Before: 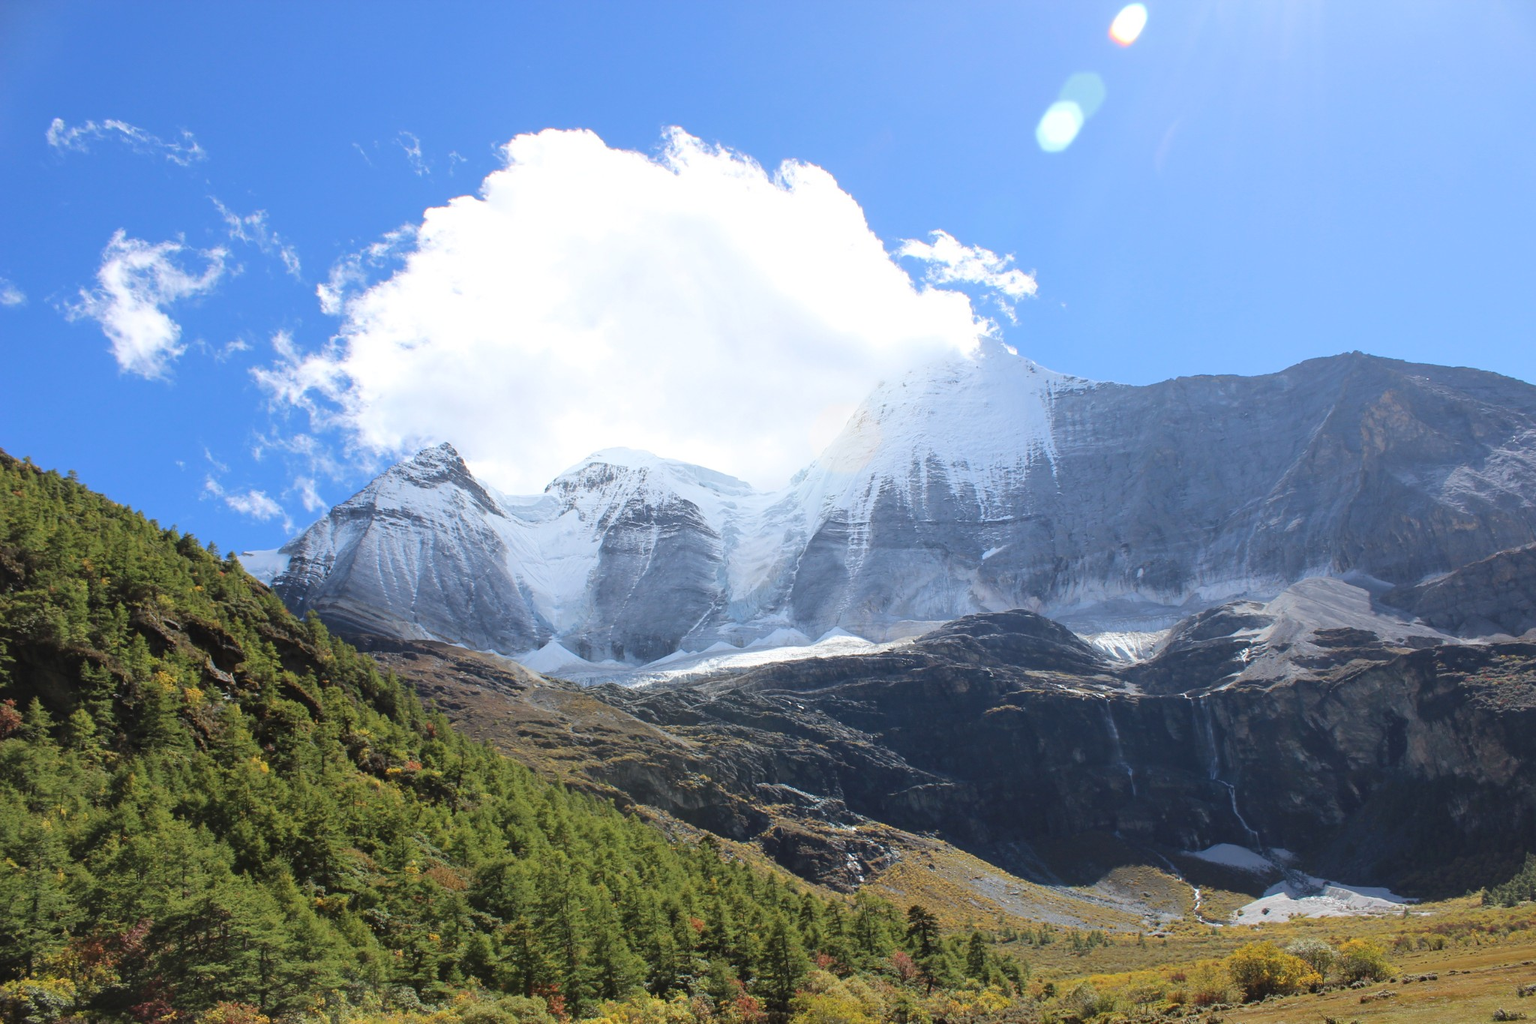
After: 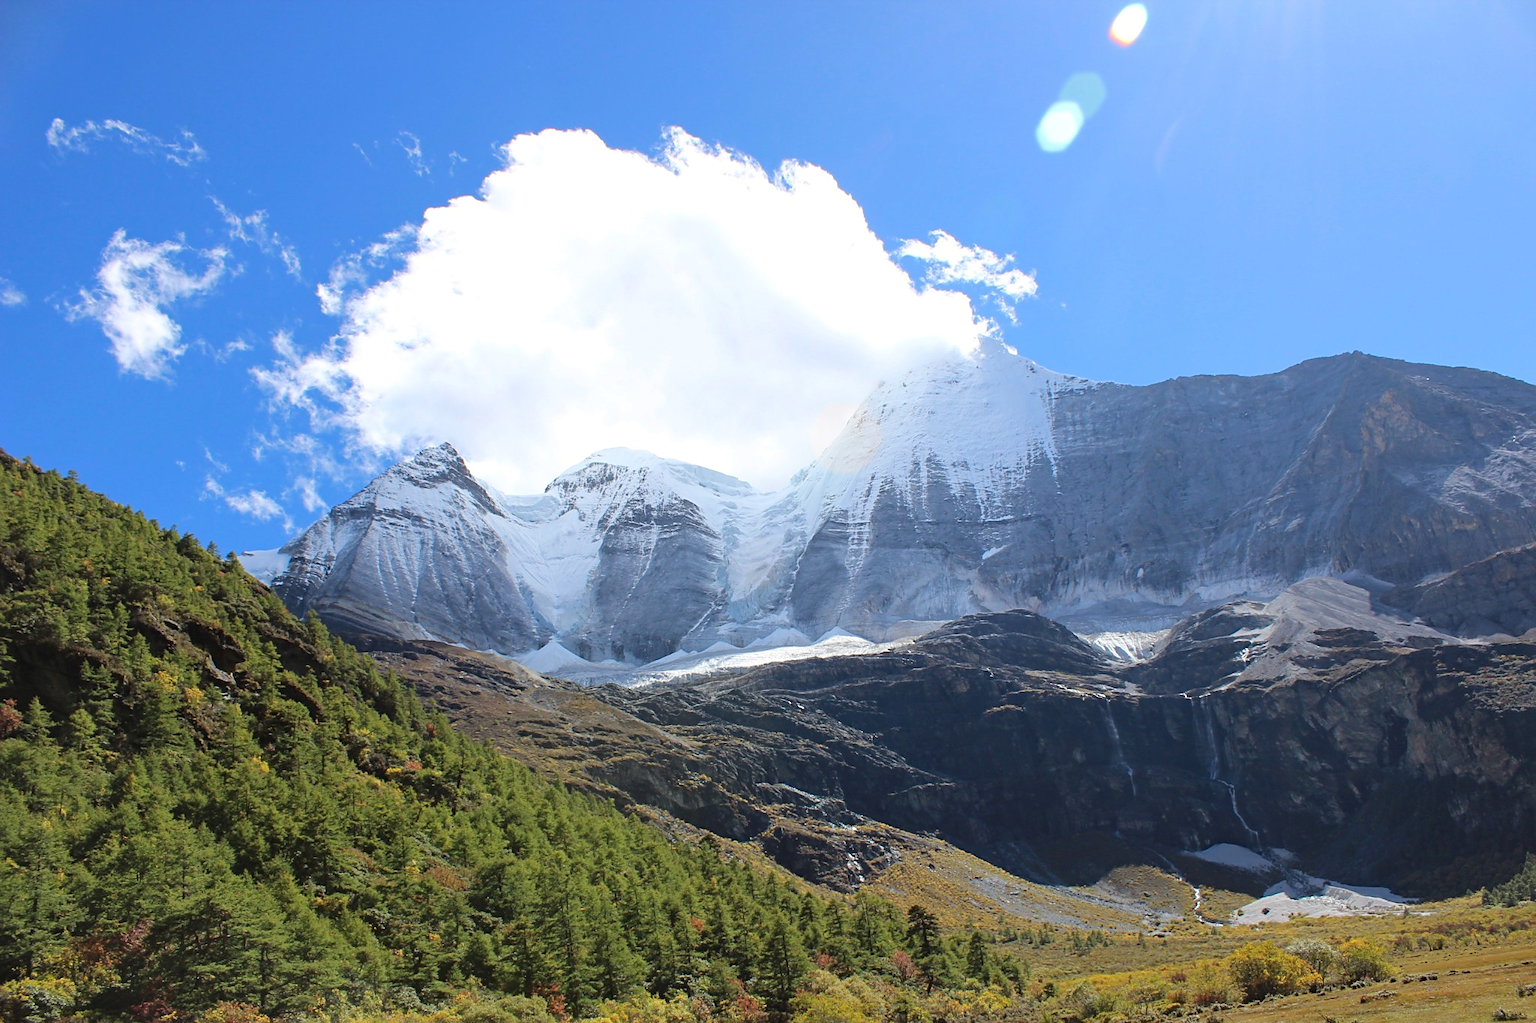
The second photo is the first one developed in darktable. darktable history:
haze removal: compatibility mode true, adaptive false
sharpen: radius 1.864, amount 0.398, threshold 1.271
